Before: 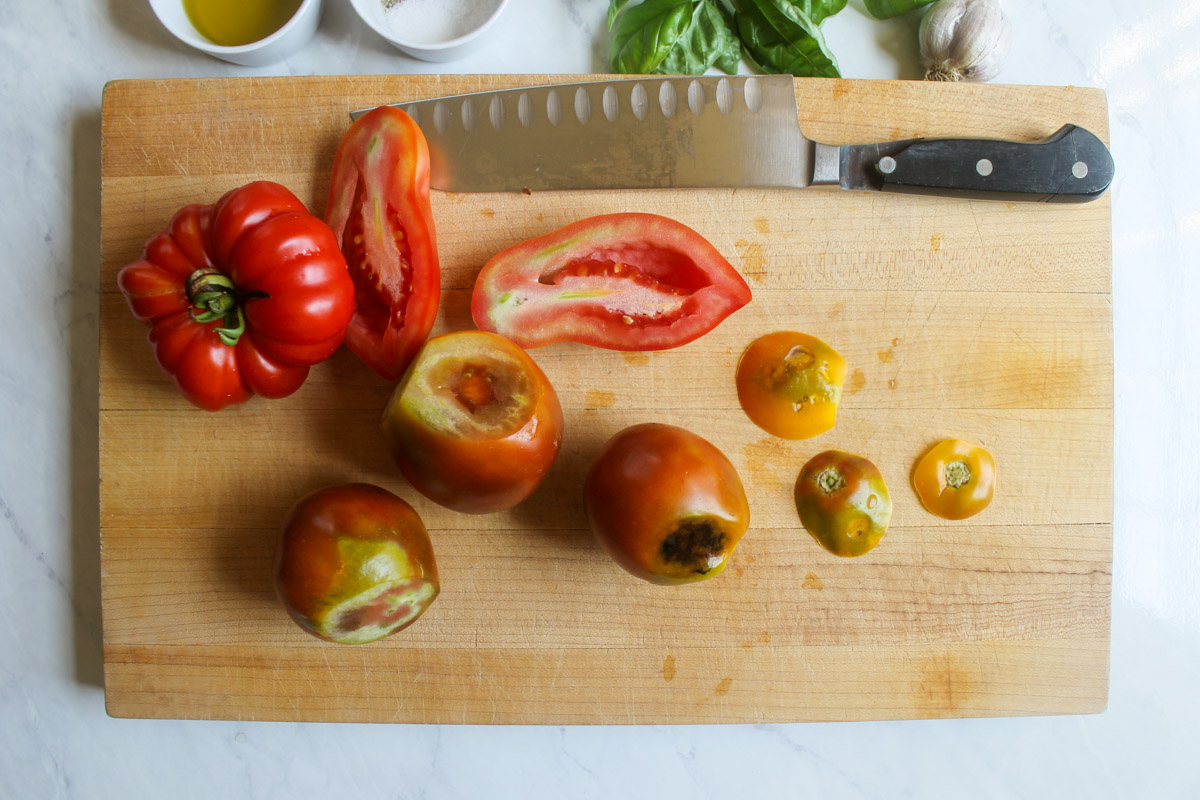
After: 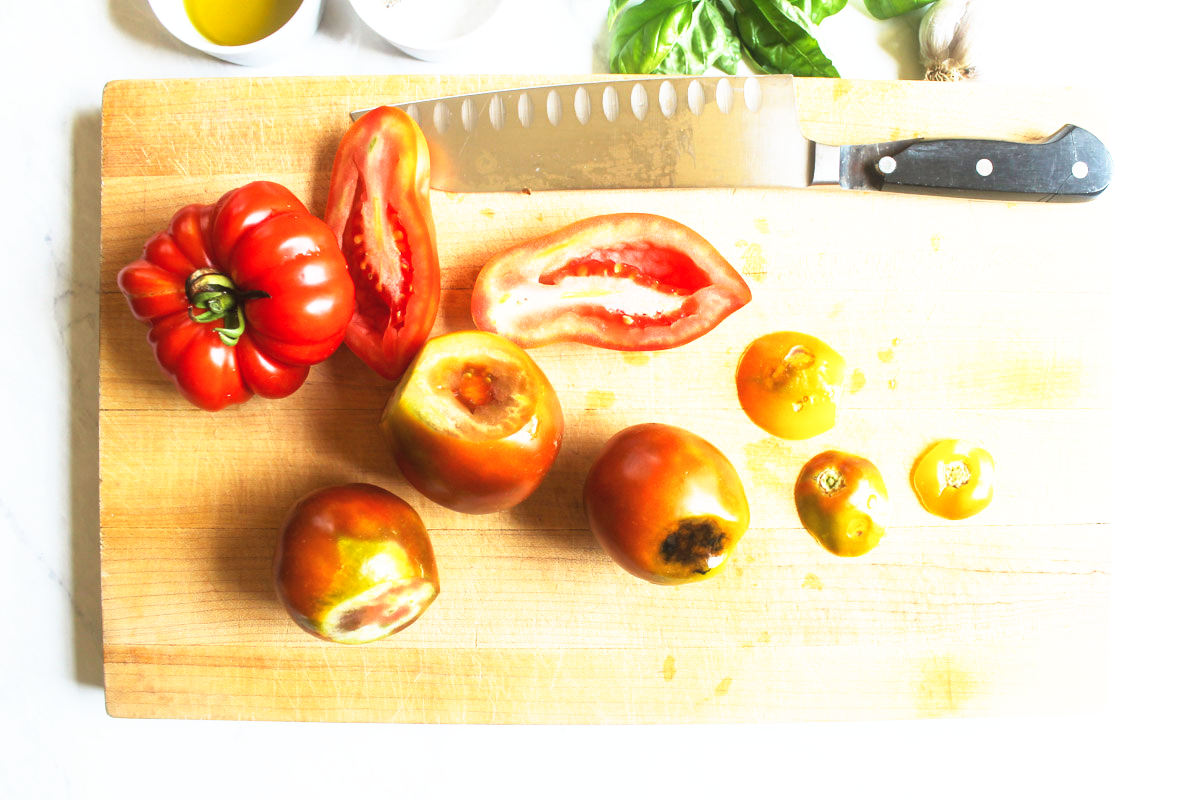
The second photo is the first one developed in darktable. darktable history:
tone equalizer: edges refinement/feathering 500, mask exposure compensation -1.57 EV, preserve details no
base curve: curves: ch0 [(0, 0) (0.495, 0.917) (1, 1)], preserve colors none
exposure: black level correction -0.002, exposure 0.53 EV, compensate exposure bias true, compensate highlight preservation false
